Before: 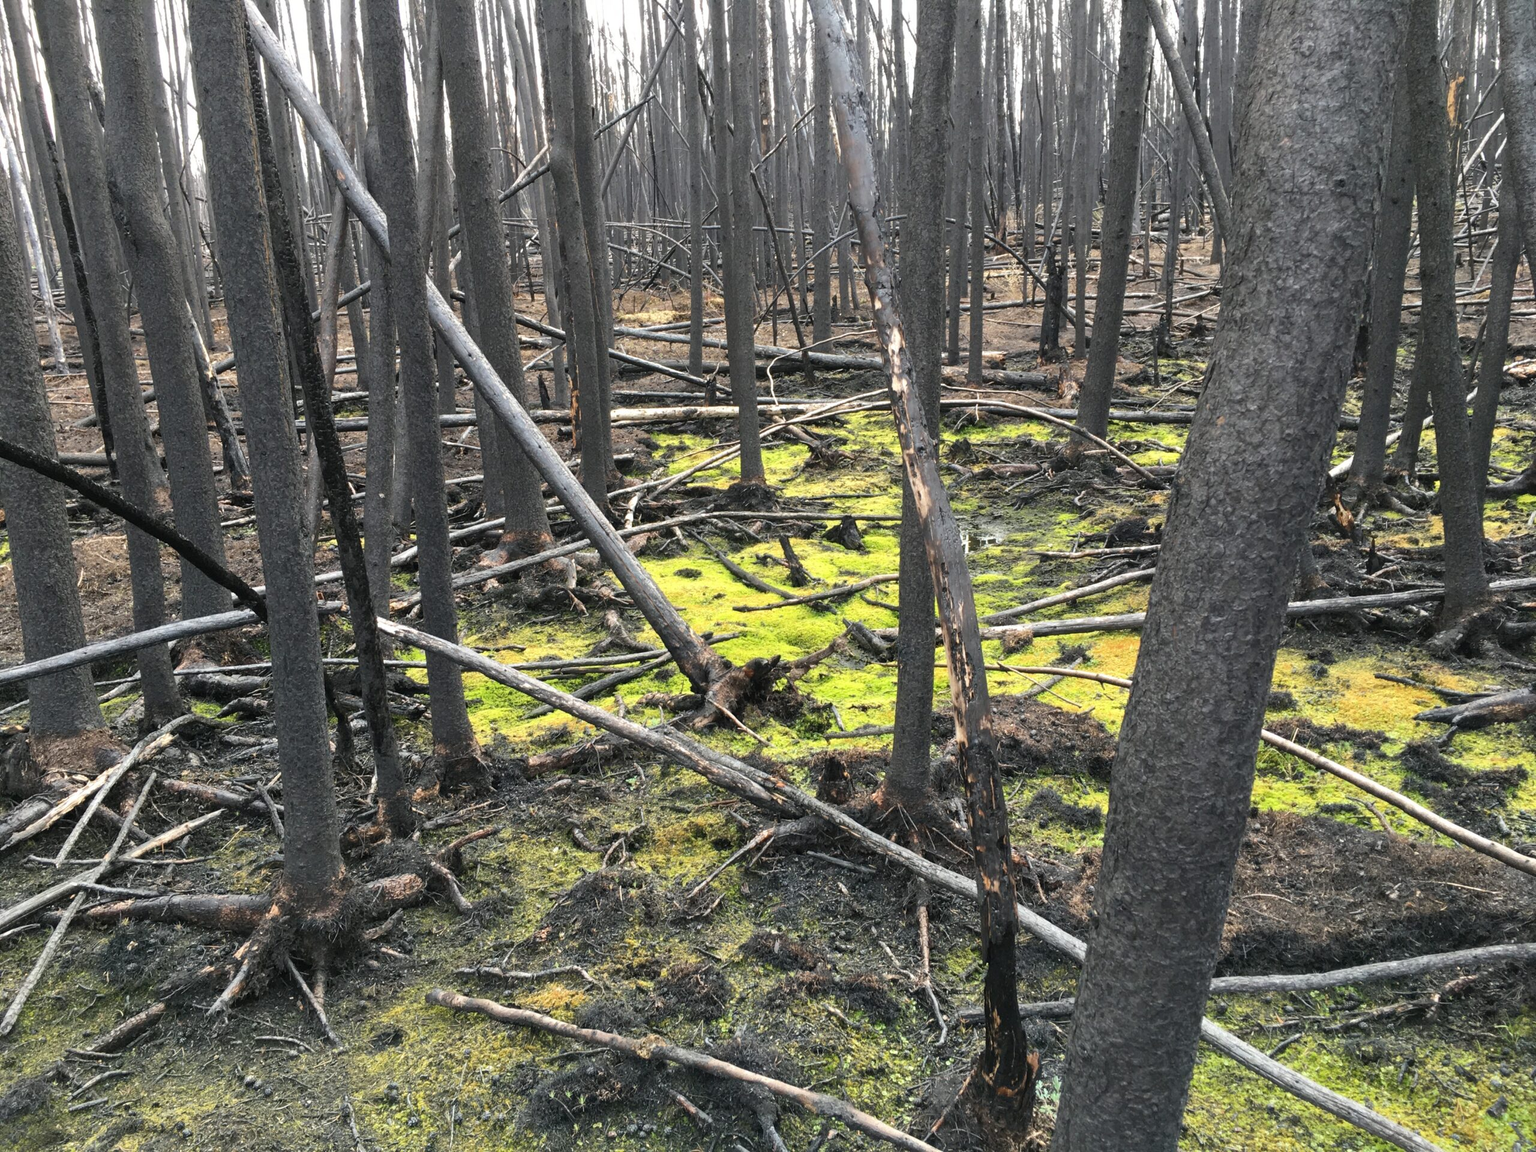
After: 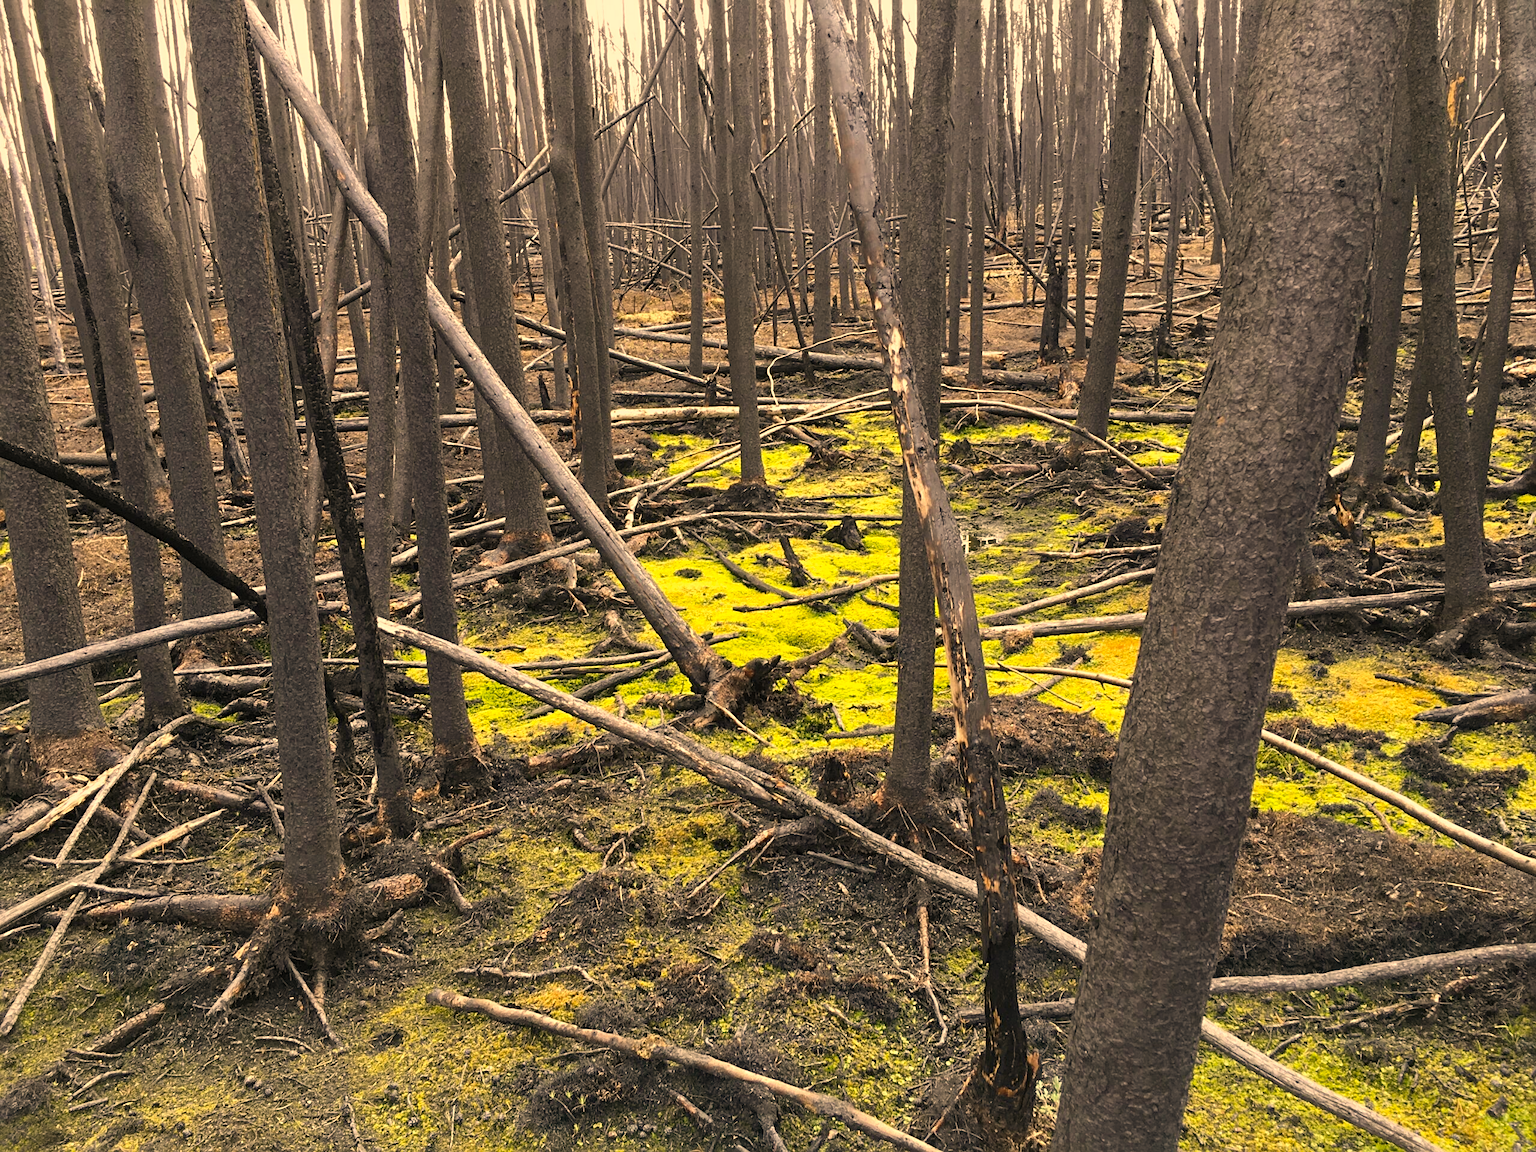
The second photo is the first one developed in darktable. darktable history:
sharpen: radius 2.529, amount 0.323
color correction: highlights a* 15, highlights b* 31.55
